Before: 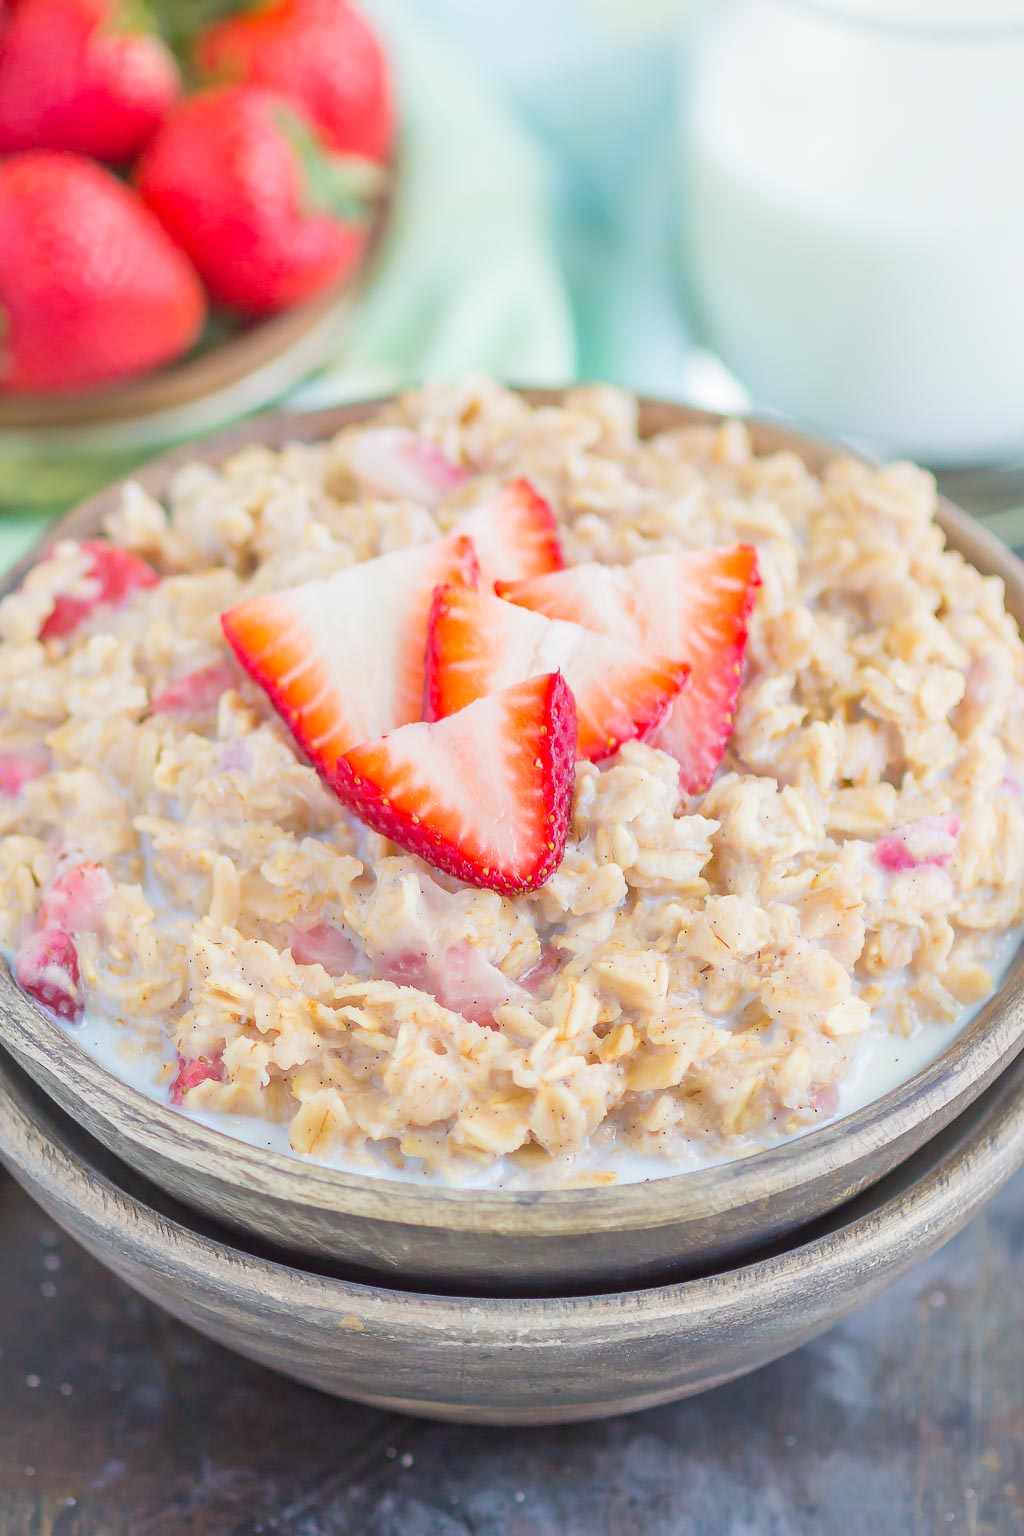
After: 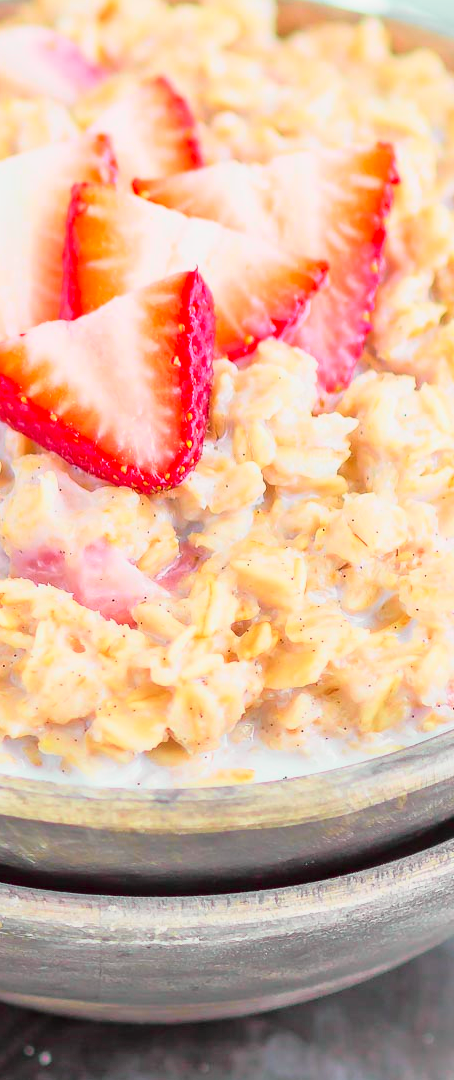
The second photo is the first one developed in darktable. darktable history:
crop: left 35.432%, top 26.233%, right 20.145%, bottom 3.432%
tone curve: curves: ch0 [(0, 0) (0.062, 0.023) (0.168, 0.142) (0.359, 0.44) (0.469, 0.544) (0.634, 0.722) (0.839, 0.909) (0.998, 0.978)]; ch1 [(0, 0) (0.437, 0.453) (0.472, 0.47) (0.502, 0.504) (0.527, 0.546) (0.568, 0.619) (0.608, 0.665) (0.669, 0.748) (0.859, 0.899) (1, 1)]; ch2 [(0, 0) (0.33, 0.301) (0.421, 0.443) (0.473, 0.501) (0.504, 0.504) (0.535, 0.564) (0.575, 0.625) (0.608, 0.676) (1, 1)], color space Lab, independent channels, preserve colors none
